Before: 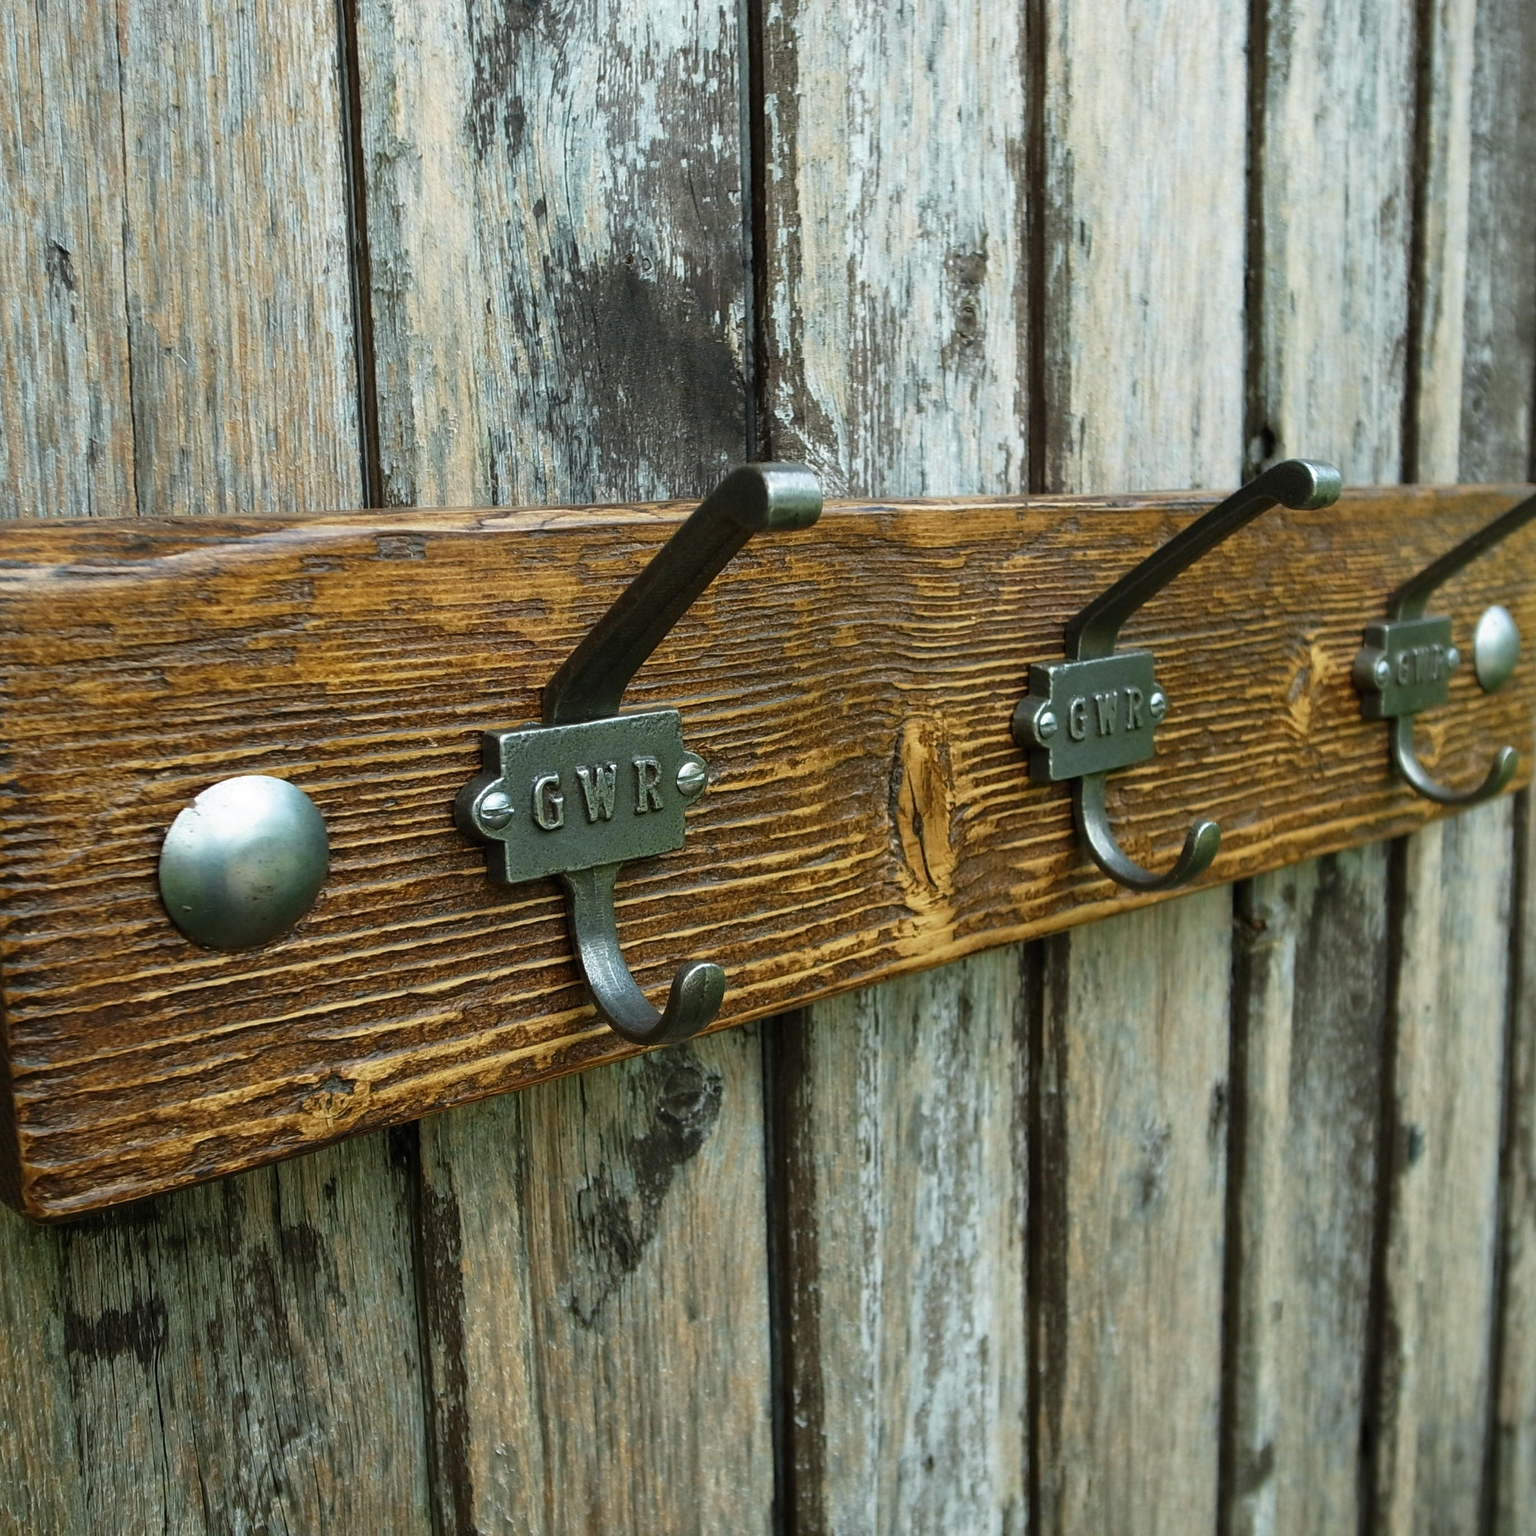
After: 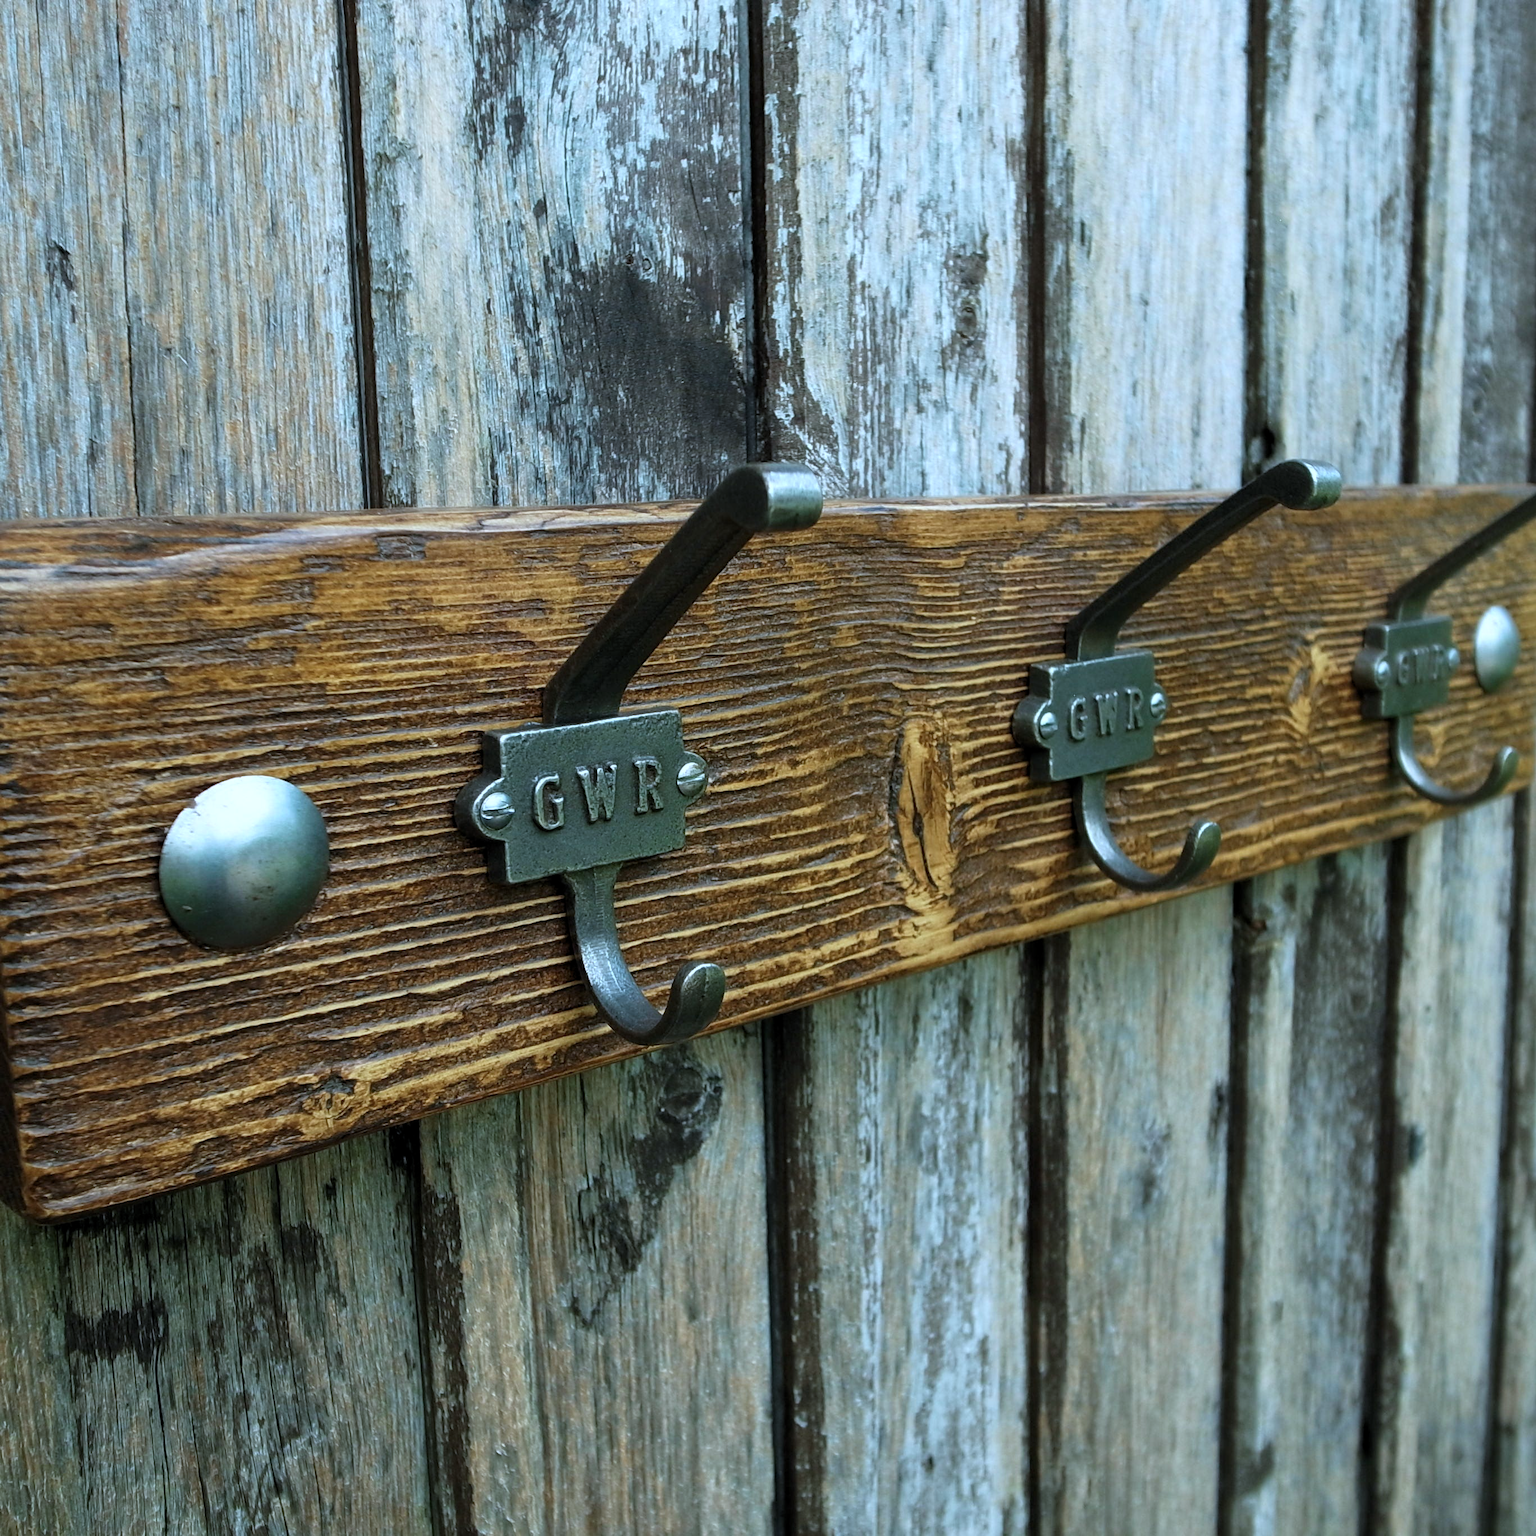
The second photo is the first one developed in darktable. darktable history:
levels: levels [0.026, 0.507, 0.987]
color calibration: x 0.38, y 0.391, temperature 4086.74 K
